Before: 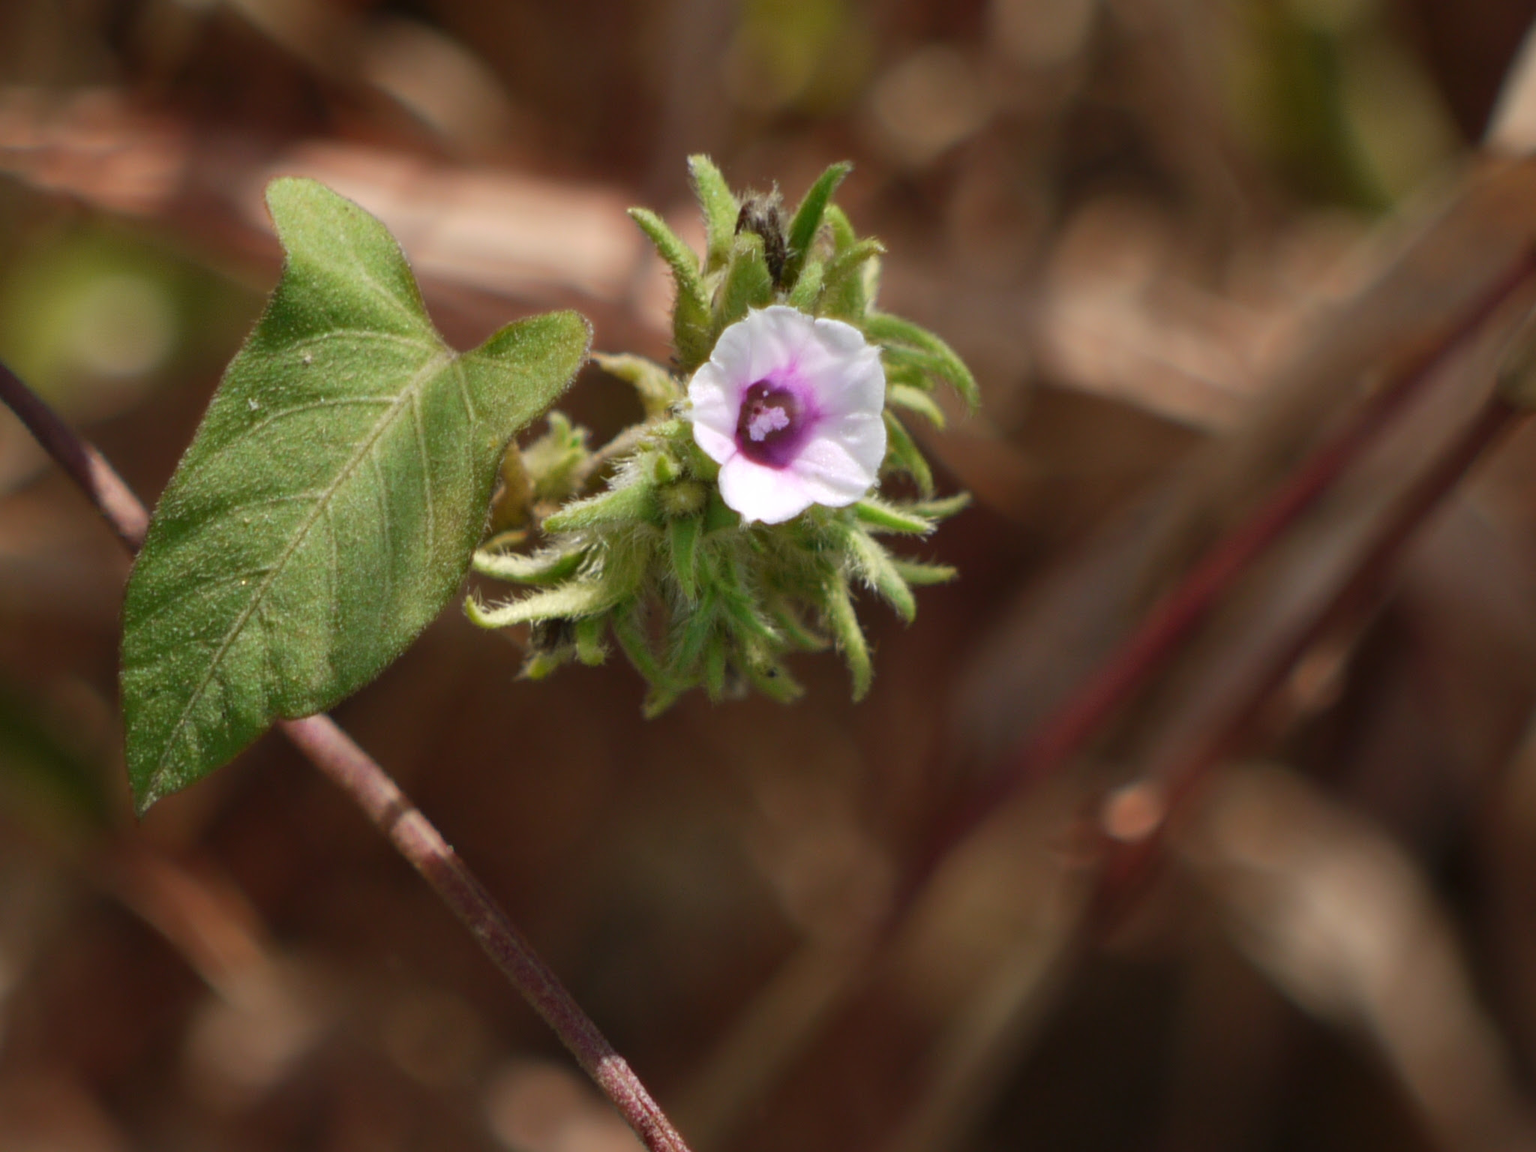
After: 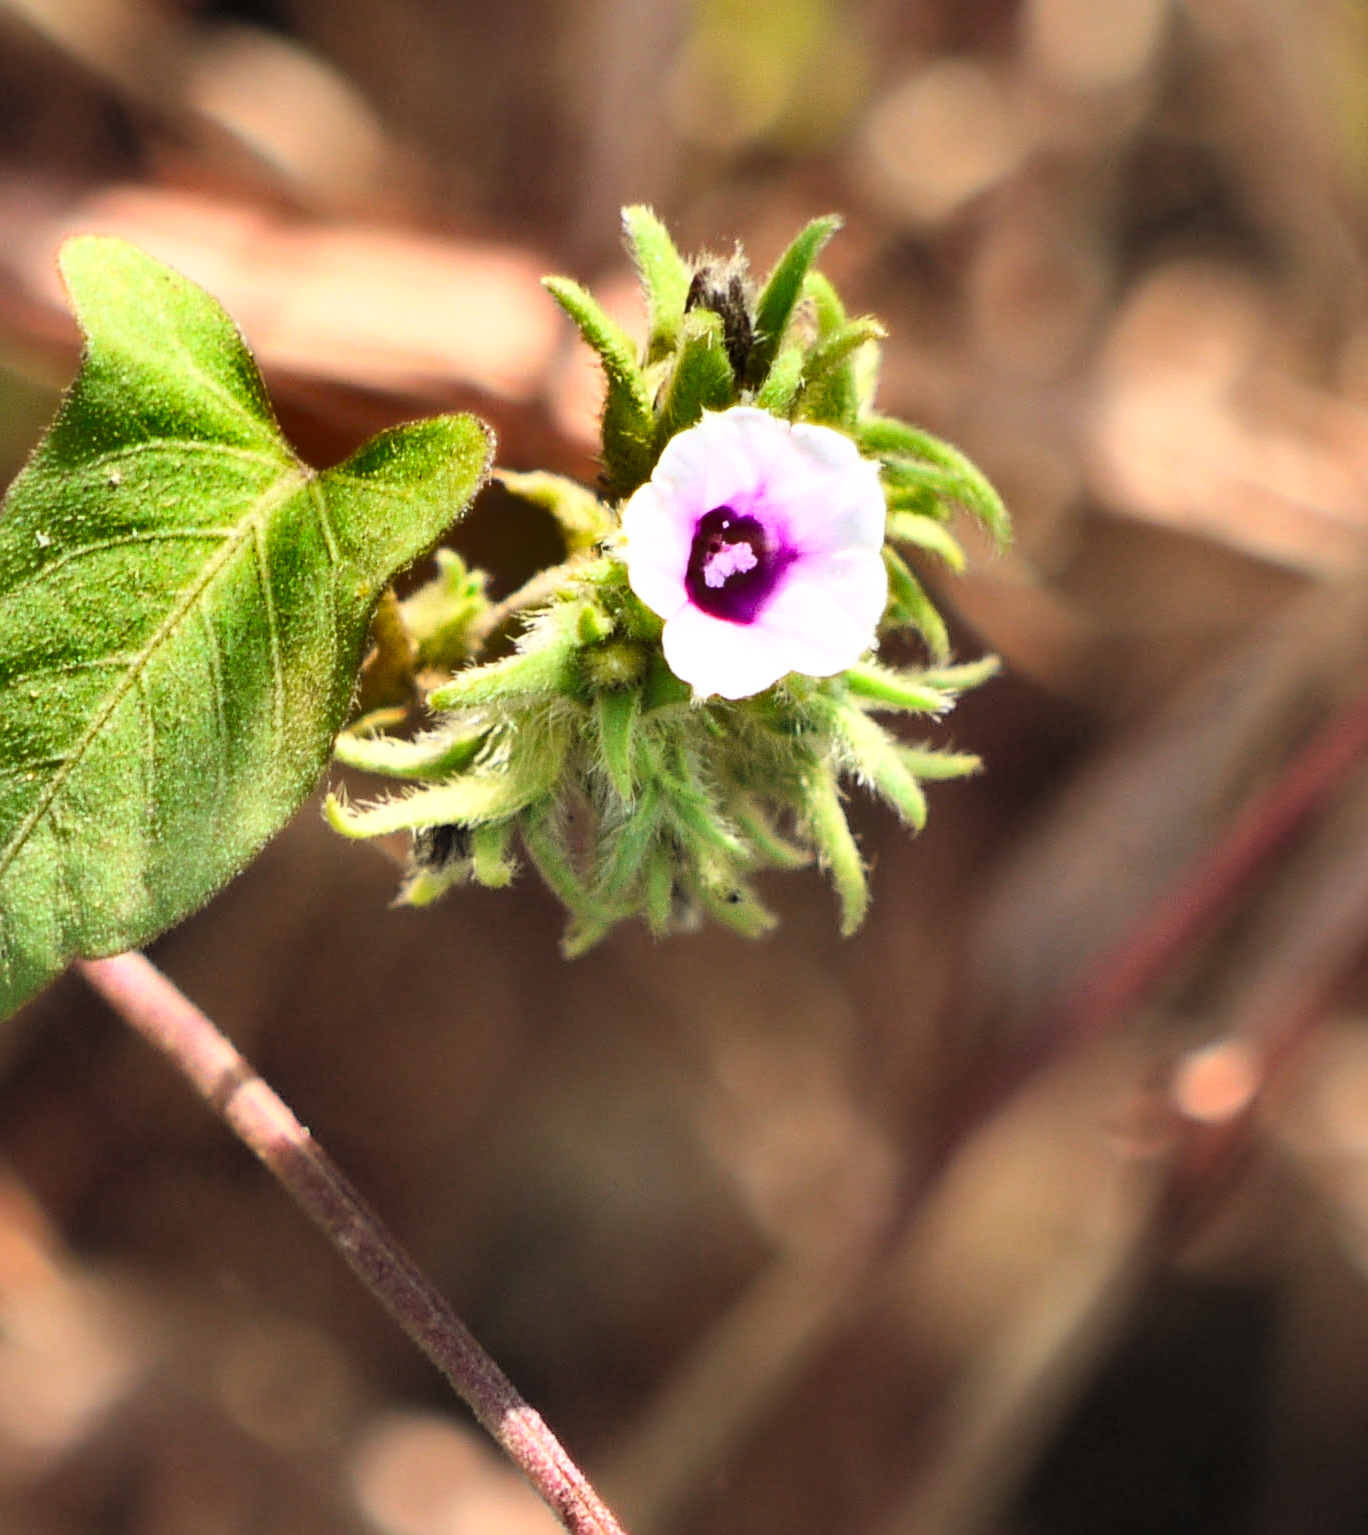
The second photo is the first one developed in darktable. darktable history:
contrast brightness saturation: brightness 0.152
base curve: curves: ch0 [(0, 0) (0.005, 0.002) (0.15, 0.3) (0.4, 0.7) (0.75, 0.95) (1, 1)]
tone equalizer: -8 EV -0.745 EV, -7 EV -0.666 EV, -6 EV -0.58 EV, -5 EV -0.404 EV, -3 EV 0.388 EV, -2 EV 0.6 EV, -1 EV 0.688 EV, +0 EV 0.733 EV
shadows and highlights: shadows 17.65, highlights -83.39, soften with gaussian
crop and rotate: left 14.446%, right 18.722%
sharpen: on, module defaults
